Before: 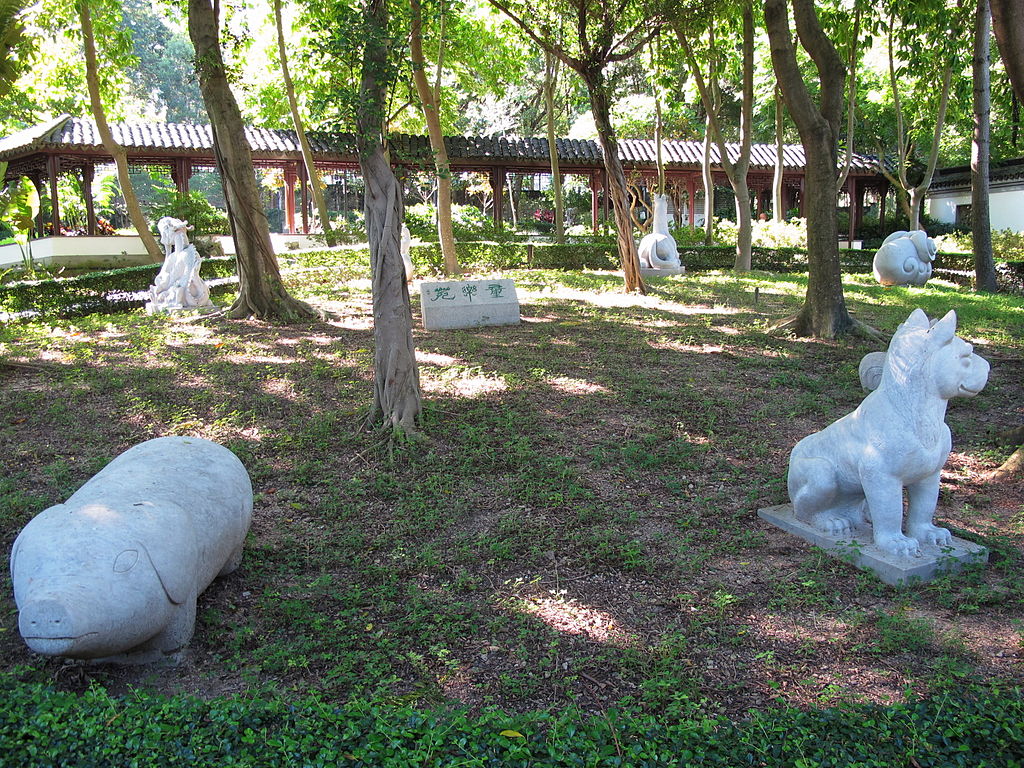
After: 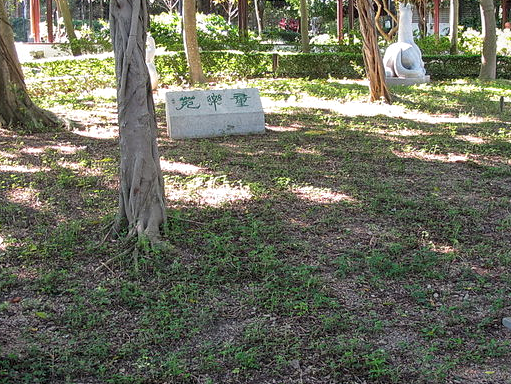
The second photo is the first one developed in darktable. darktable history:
local contrast: on, module defaults
crop: left 25%, top 25%, right 25%, bottom 25%
